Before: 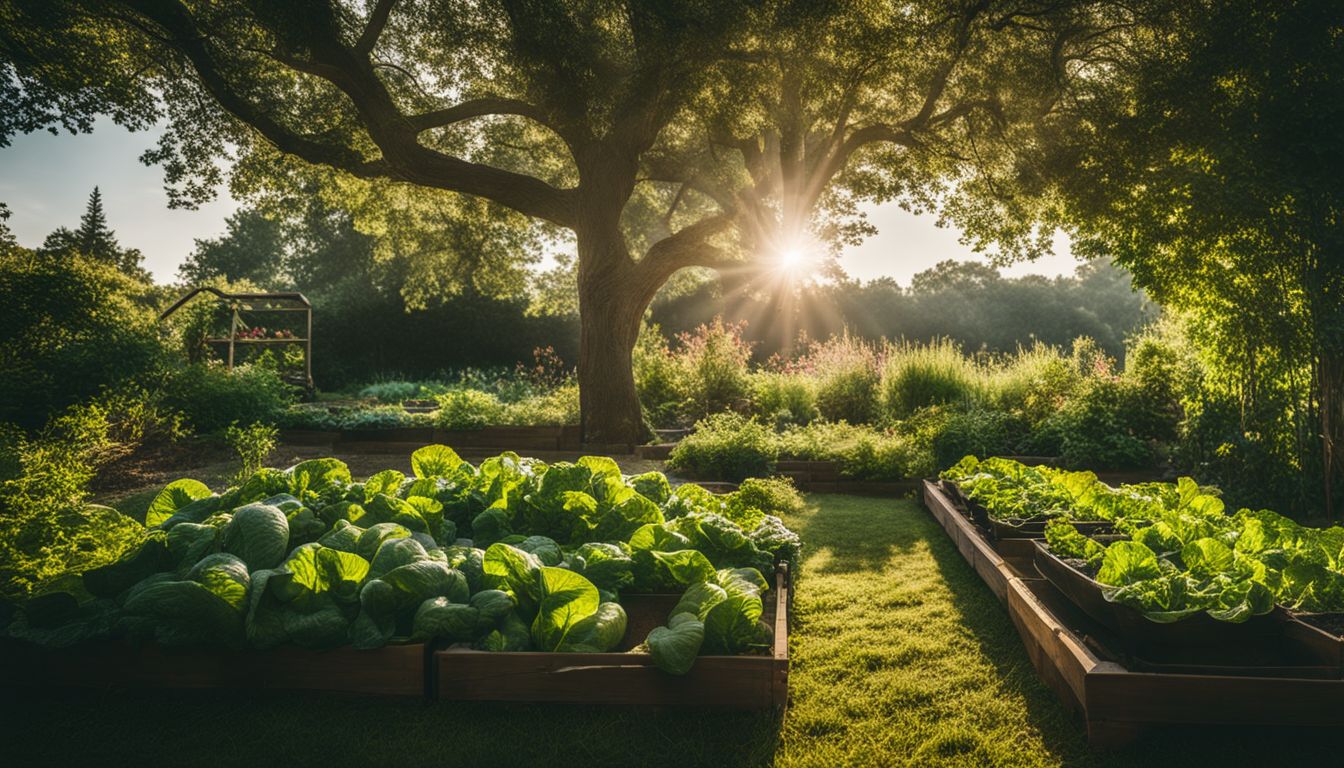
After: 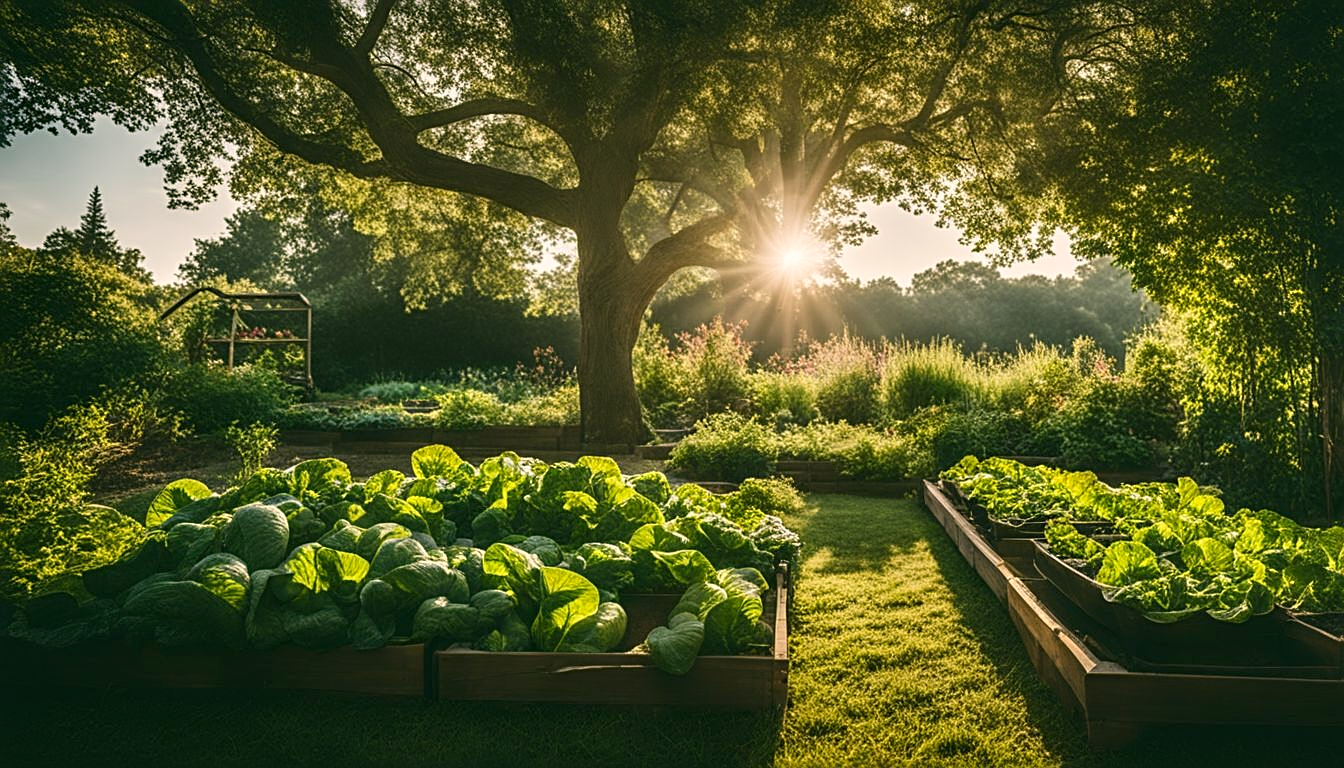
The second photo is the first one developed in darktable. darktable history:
sharpen: radius 2.756
color correction: highlights a* 3.93, highlights b* 4.91, shadows a* -7.27, shadows b* 4.75
shadows and highlights: shadows 12.52, white point adjustment 1.21, soften with gaussian
